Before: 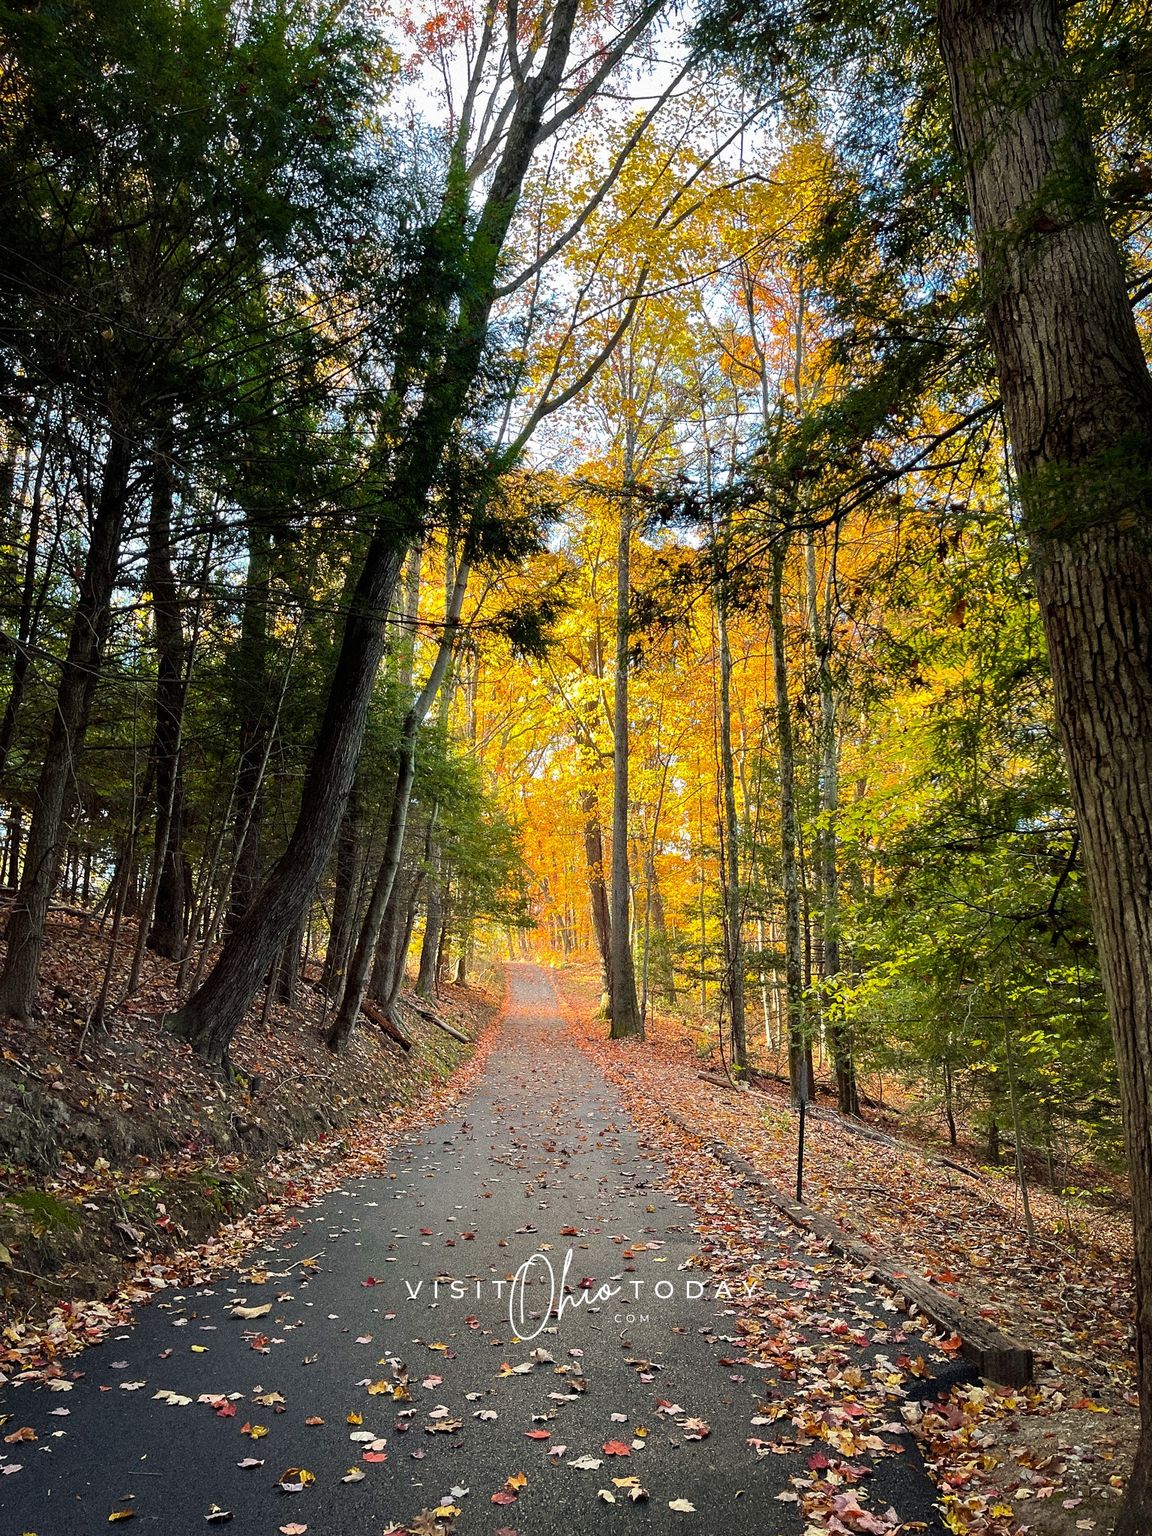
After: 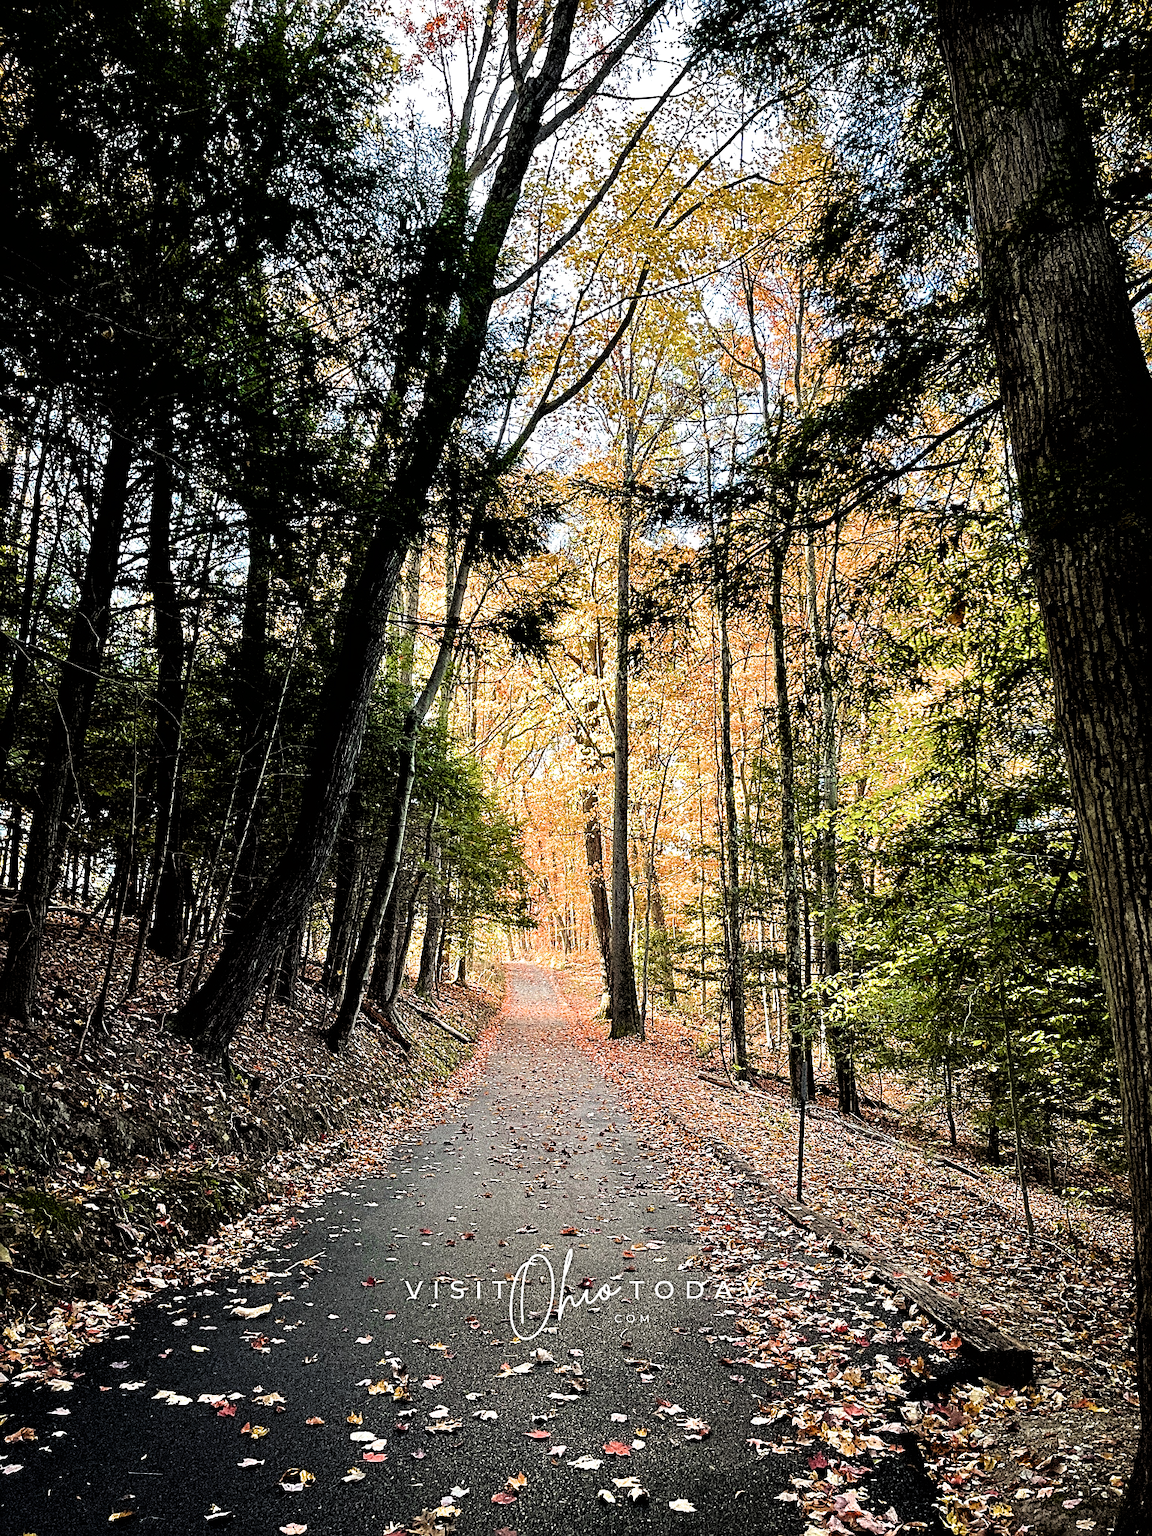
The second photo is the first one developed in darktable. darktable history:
filmic rgb: black relative exposure -3.63 EV, white relative exposure 2.16 EV, hardness 3.62
sharpen: radius 2.767
